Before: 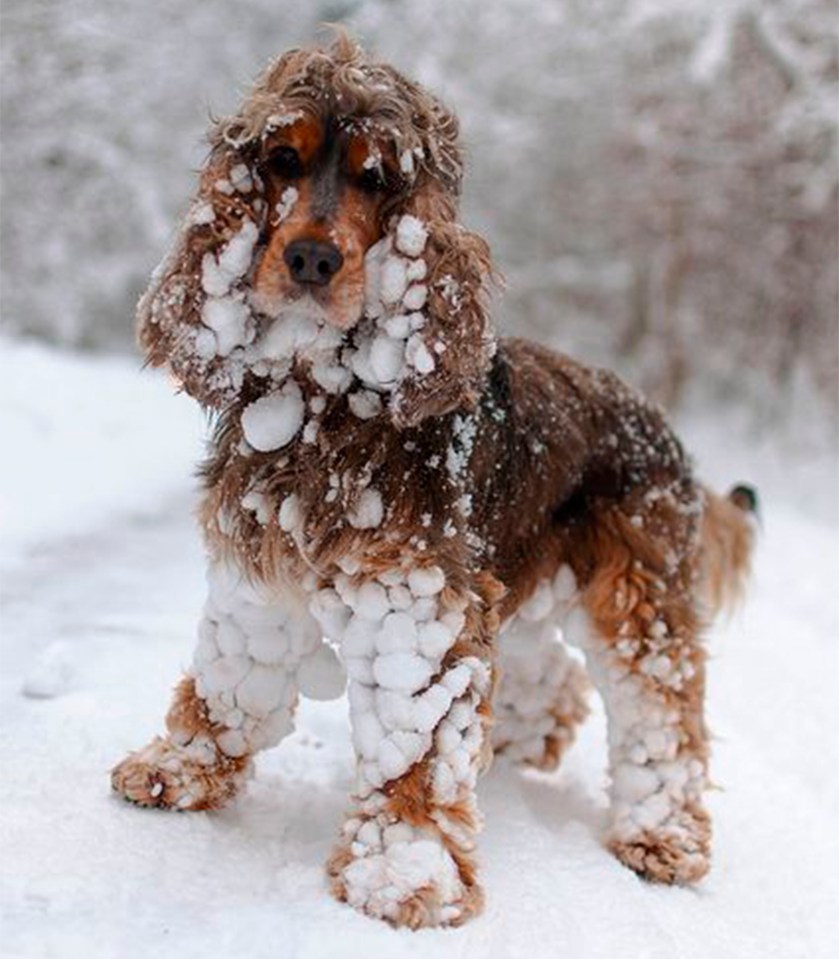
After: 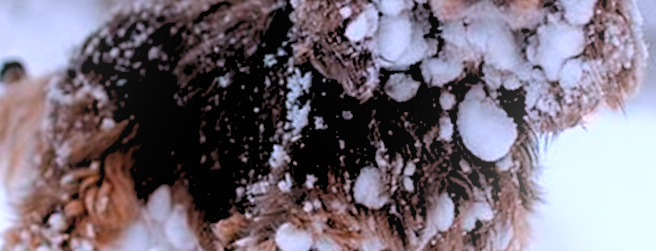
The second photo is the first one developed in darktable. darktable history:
bloom: size 16%, threshold 98%, strength 20%
rgb levels: levels [[0.029, 0.461, 0.922], [0, 0.5, 1], [0, 0.5, 1]]
contrast brightness saturation: saturation -0.05
color calibration: illuminant as shot in camera, x 0.379, y 0.396, temperature 4138.76 K
crop and rotate: angle 16.12°, top 30.835%, bottom 35.653%
